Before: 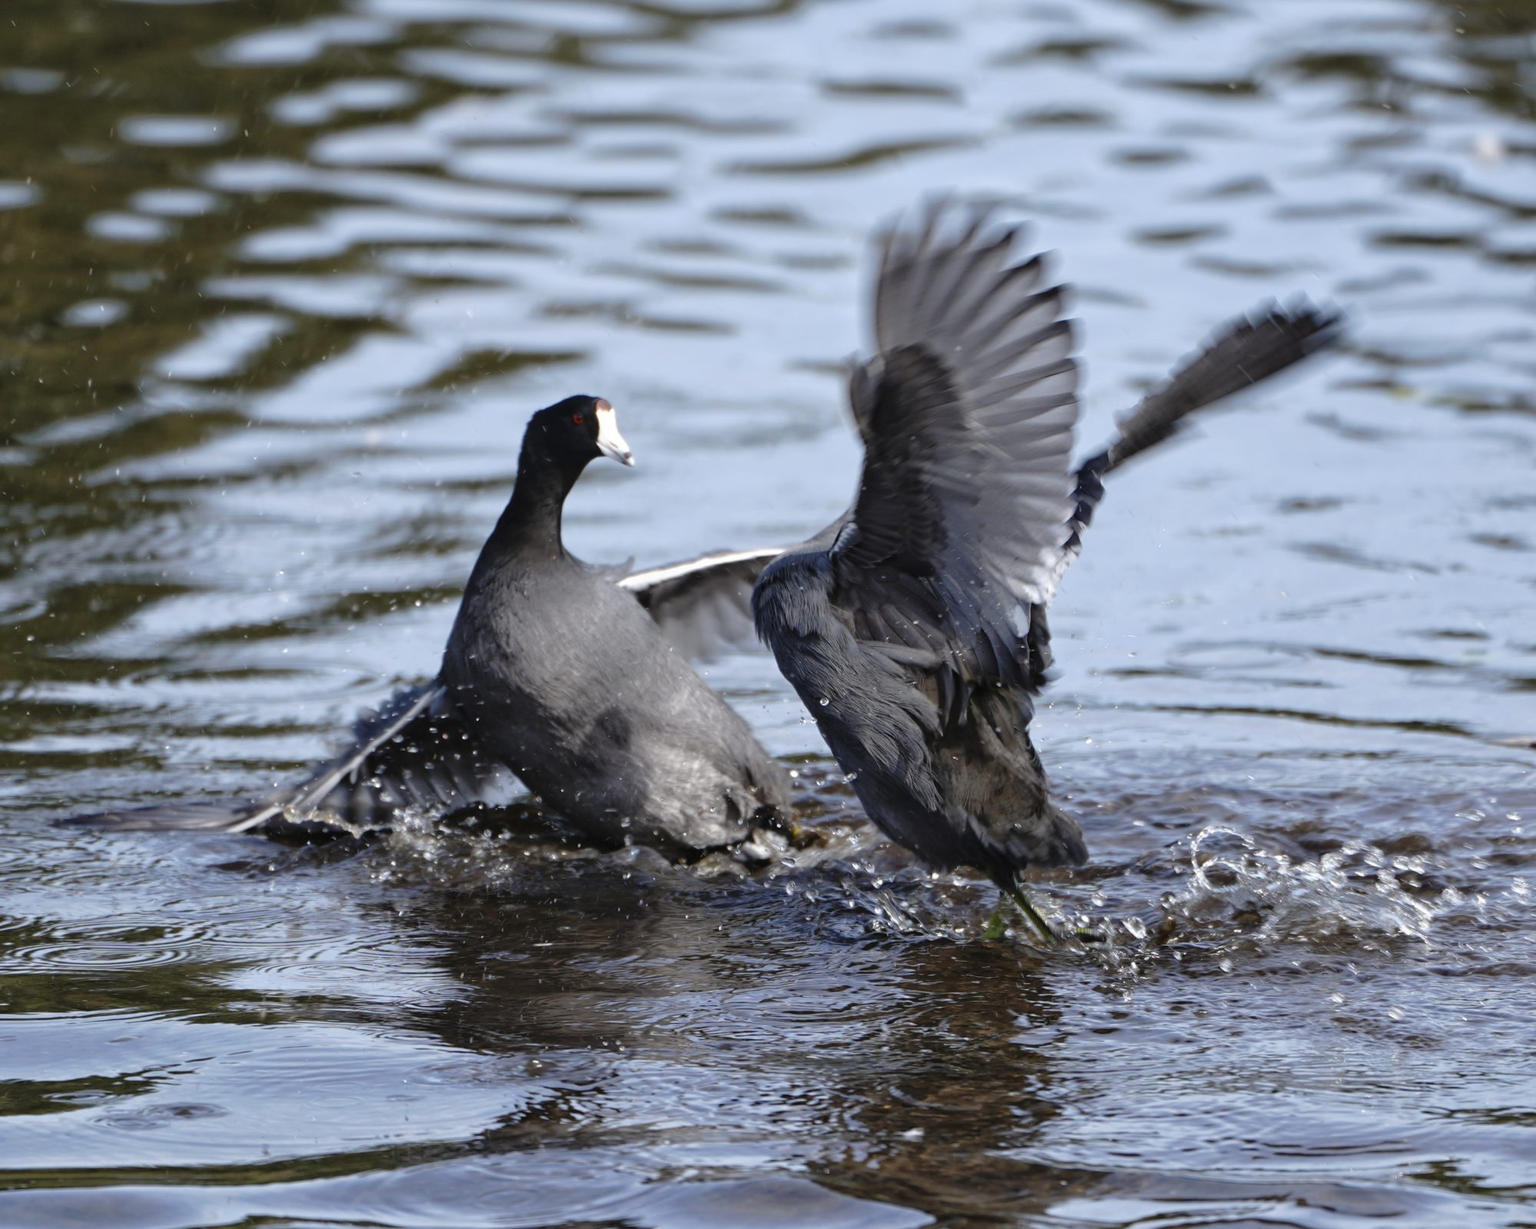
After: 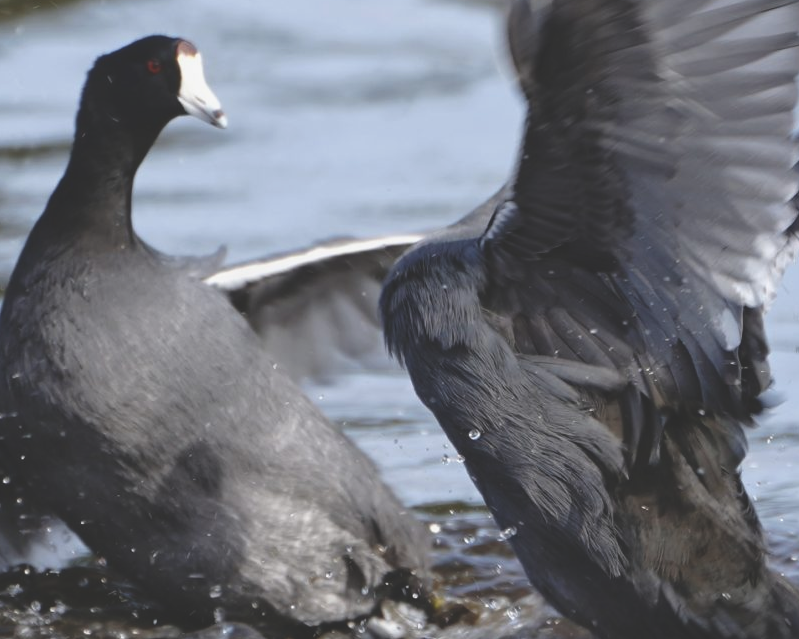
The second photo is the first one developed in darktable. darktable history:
crop: left 30%, top 30%, right 30%, bottom 30%
exposure: black level correction -0.025, exposure -0.117 EV, compensate highlight preservation false
